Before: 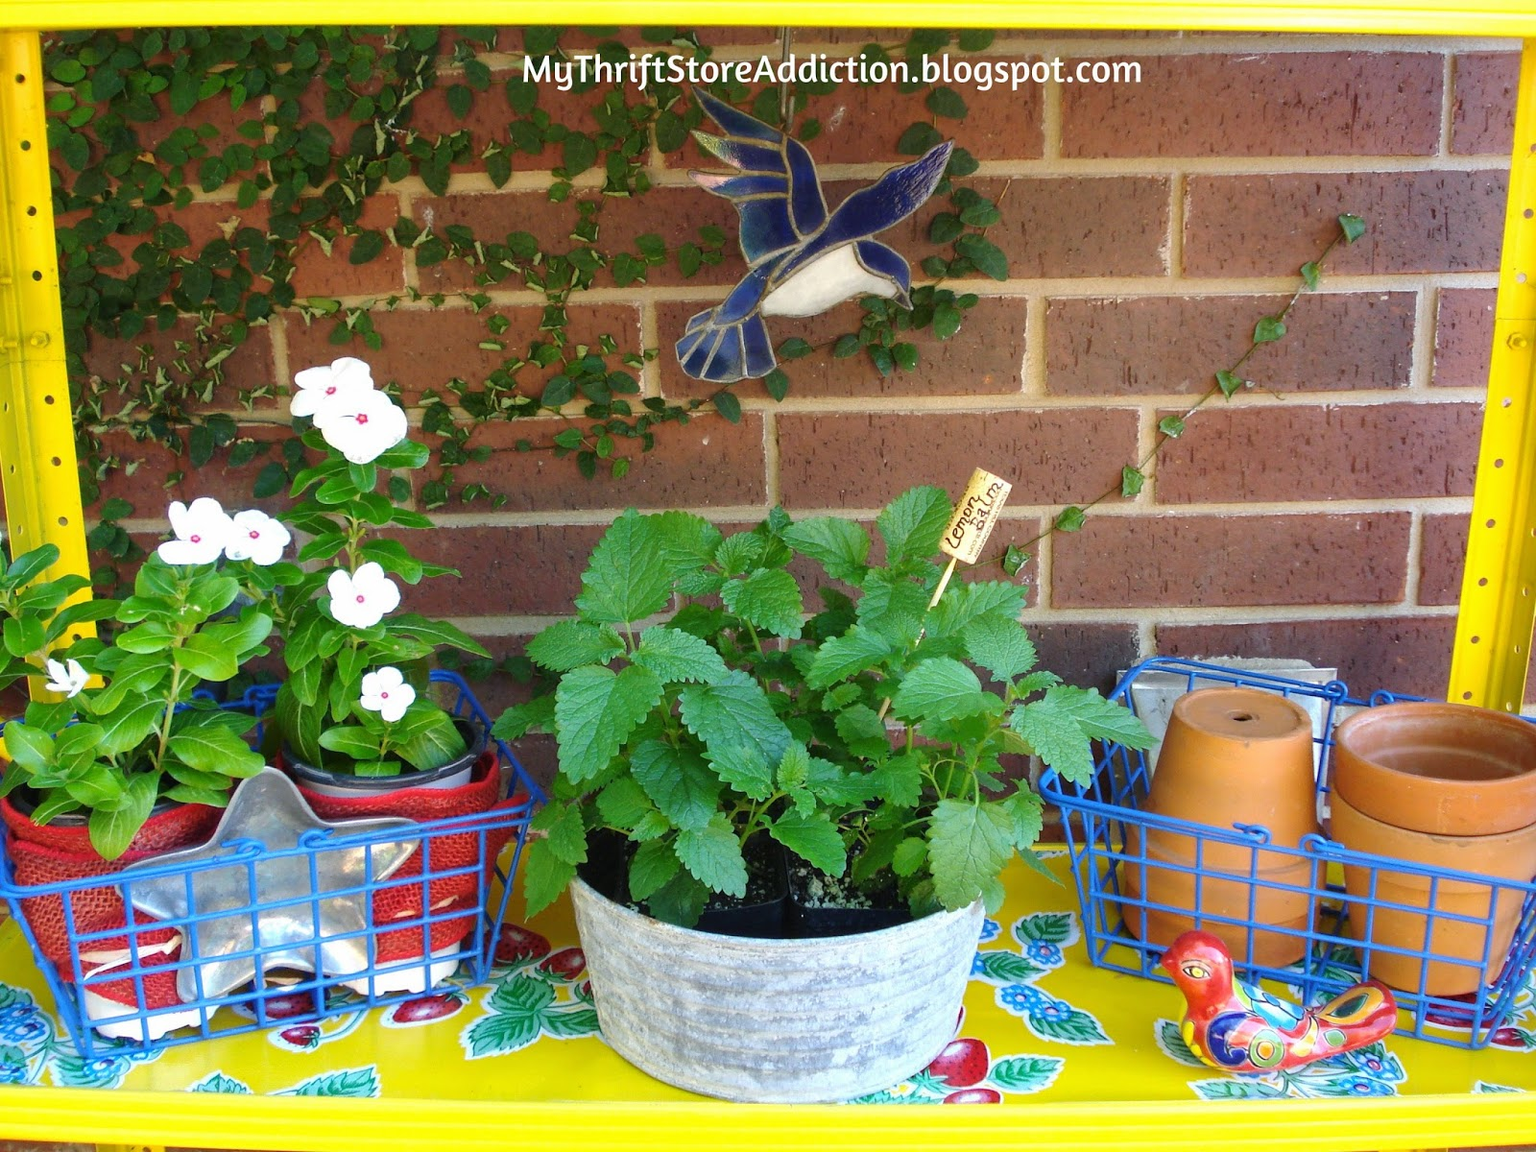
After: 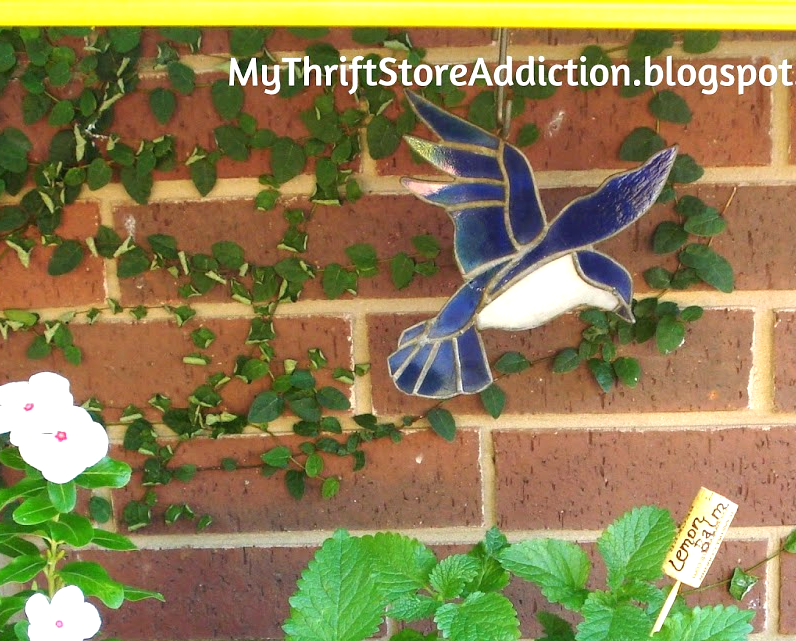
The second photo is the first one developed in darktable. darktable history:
exposure: black level correction 0, exposure 0.697 EV, compensate highlight preservation false
crop: left 19.792%, right 30.41%, bottom 46.509%
